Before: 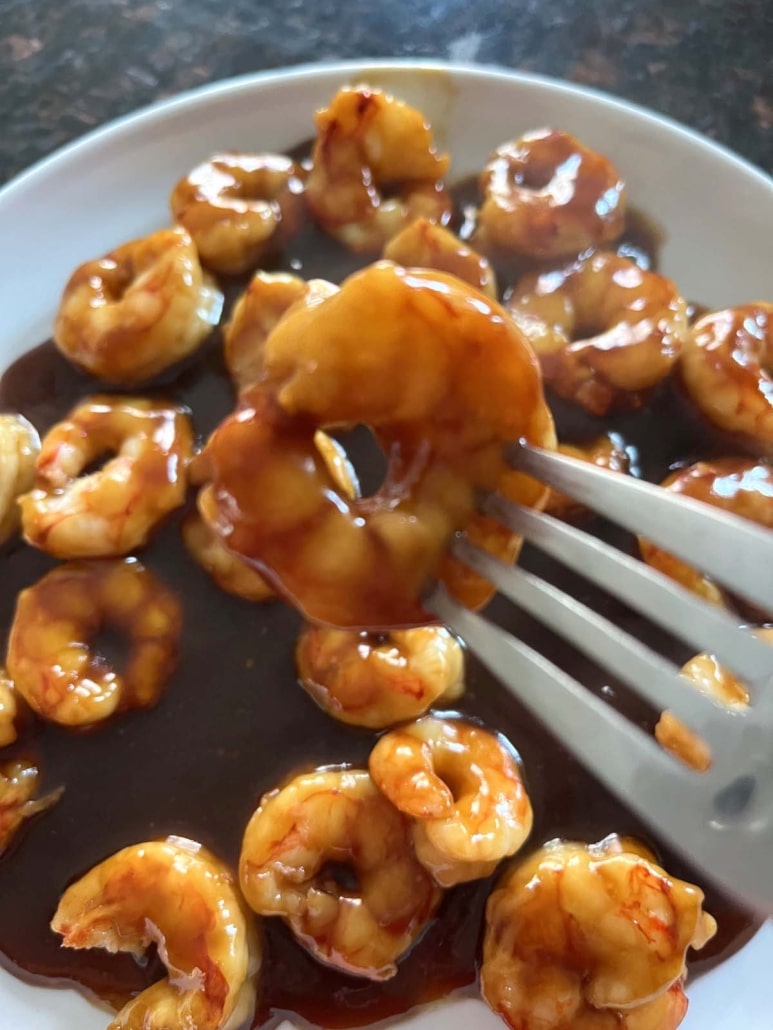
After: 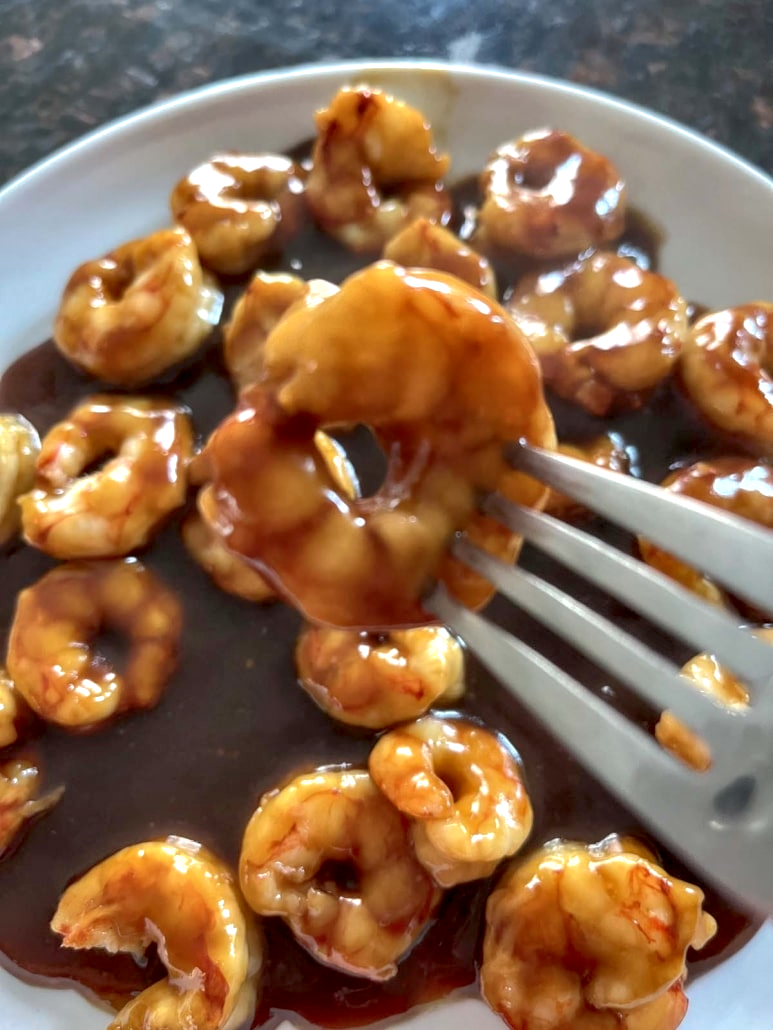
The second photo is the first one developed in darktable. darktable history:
shadows and highlights: shadows color adjustment 97.67%
contrast equalizer: octaves 7, y [[0.514, 0.573, 0.581, 0.508, 0.5, 0.5], [0.5 ×6], [0.5 ×6], [0 ×6], [0 ×6]]
local contrast: on, module defaults
